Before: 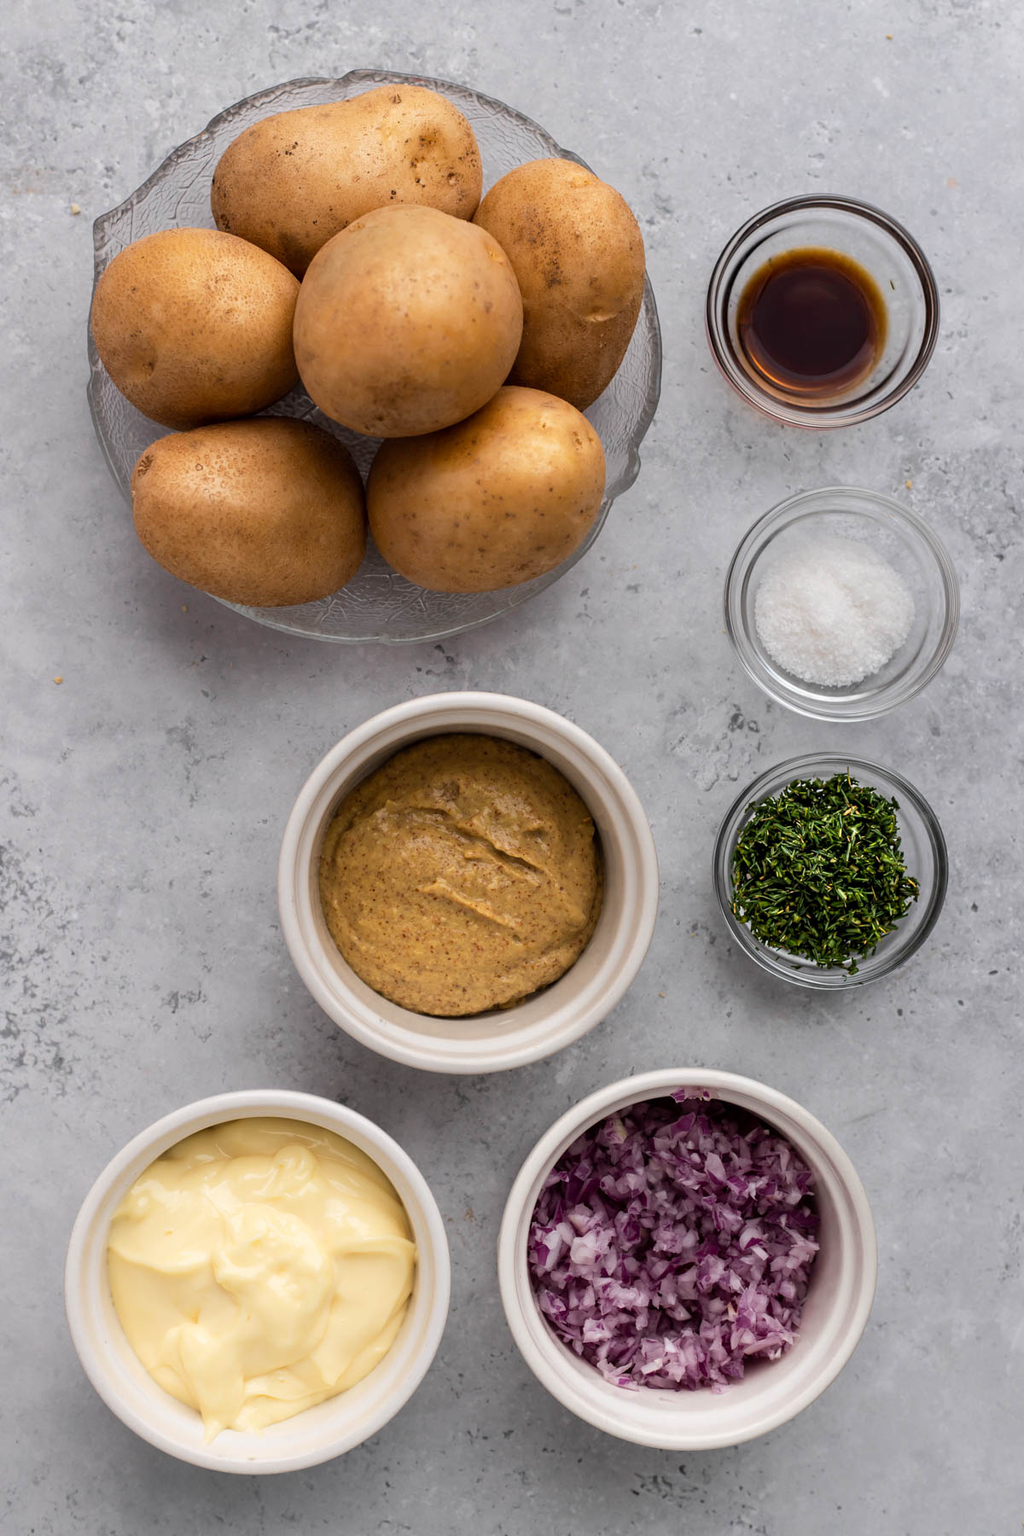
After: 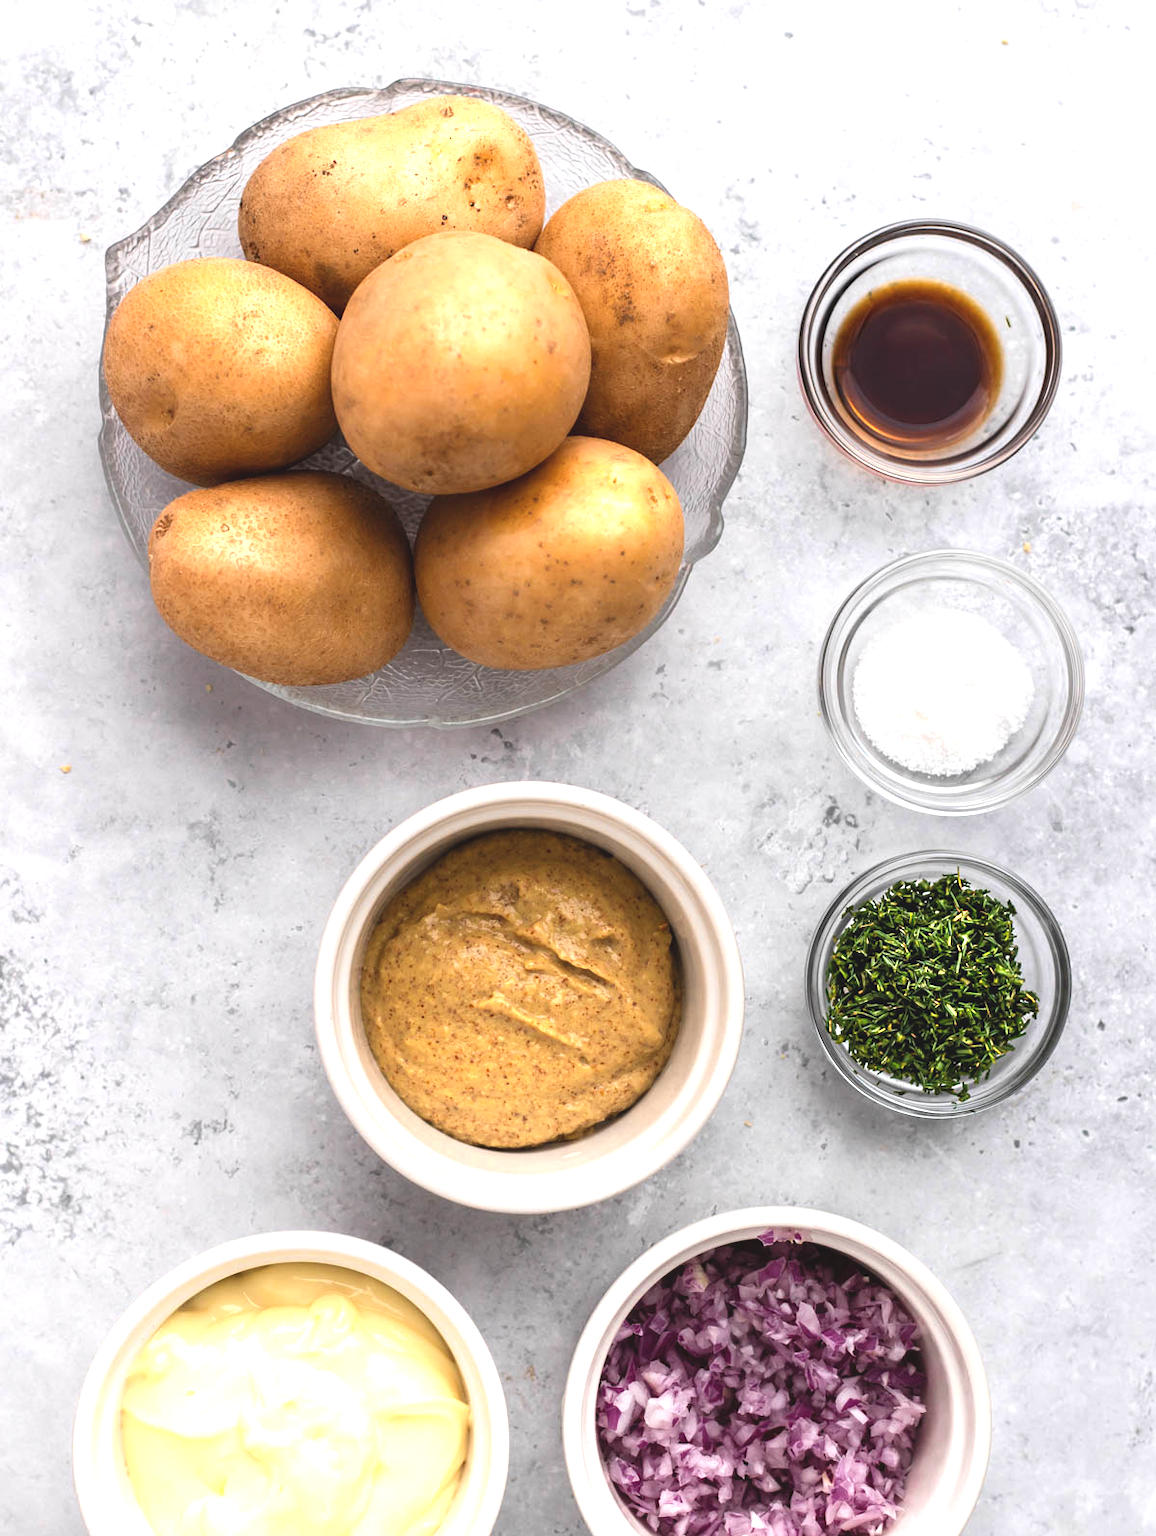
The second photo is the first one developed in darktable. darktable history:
exposure: black level correction -0.005, exposure 1.002 EV, compensate highlight preservation false
crop and rotate: top 0%, bottom 11.49%
